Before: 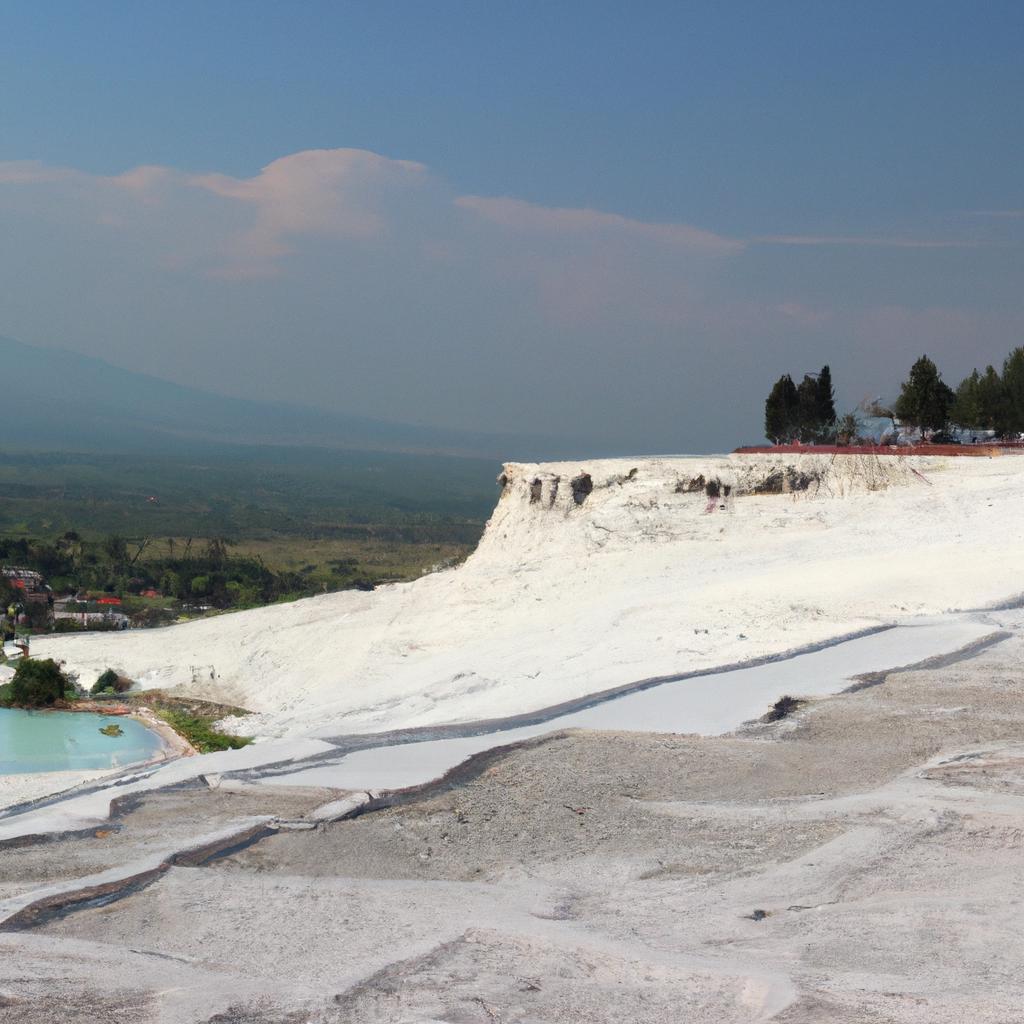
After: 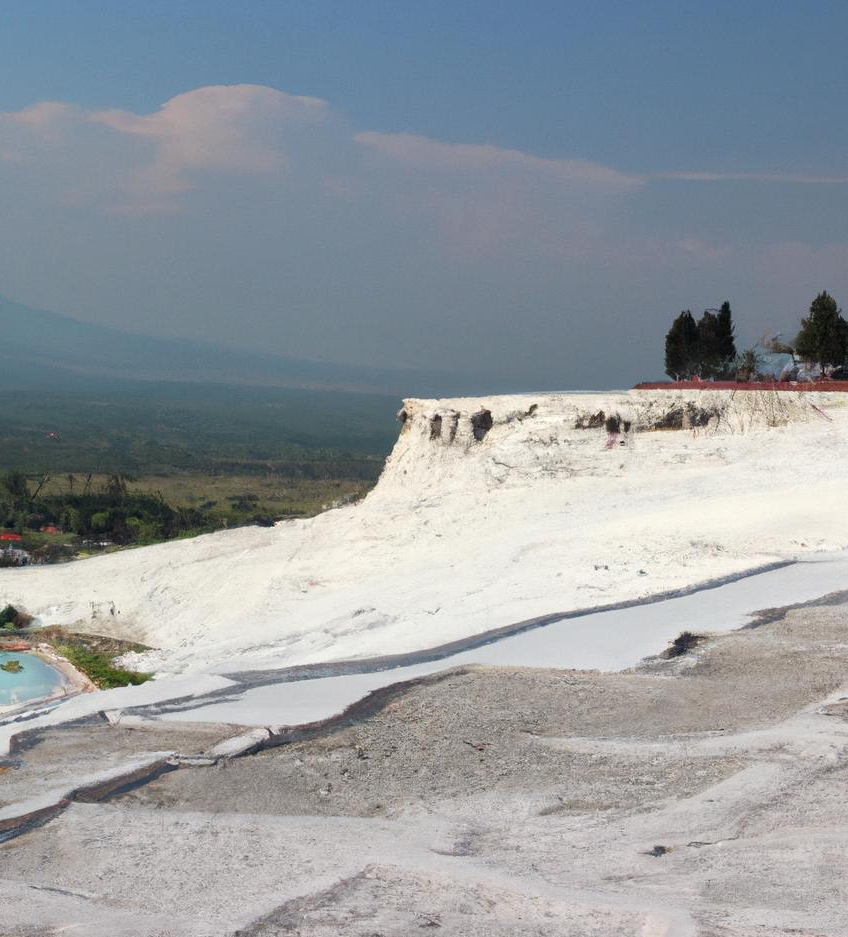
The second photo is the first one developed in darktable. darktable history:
local contrast: mode bilateral grid, contrast 20, coarseness 50, detail 120%, midtone range 0.2
crop: left 9.807%, top 6.259%, right 7.334%, bottom 2.177%
